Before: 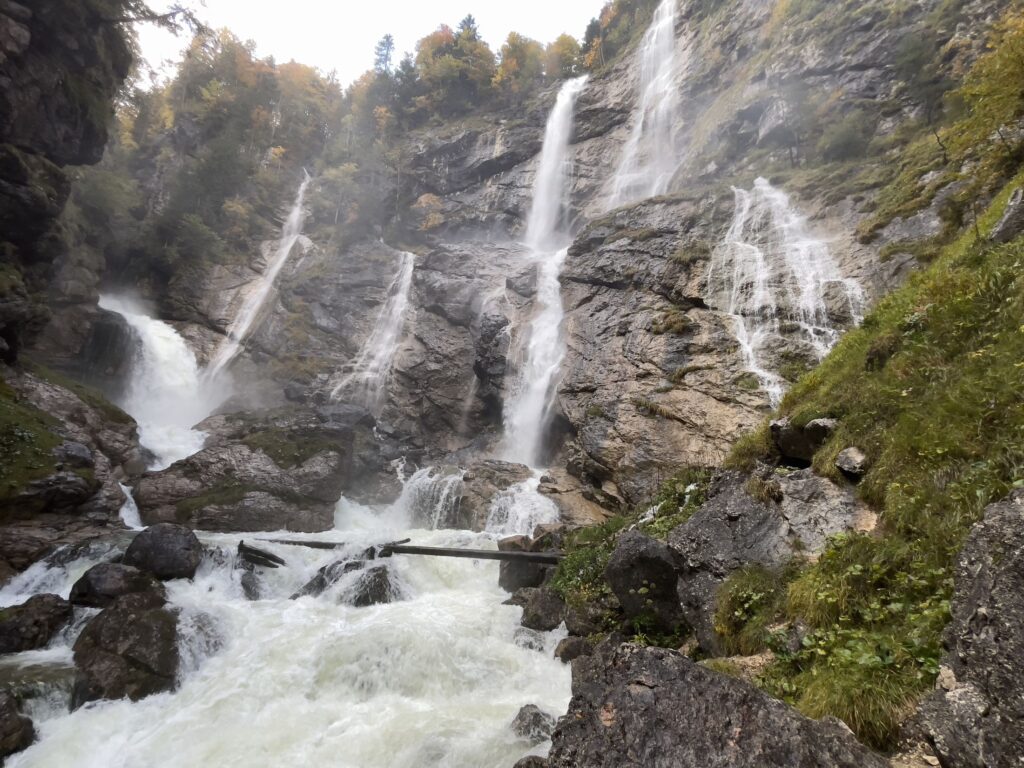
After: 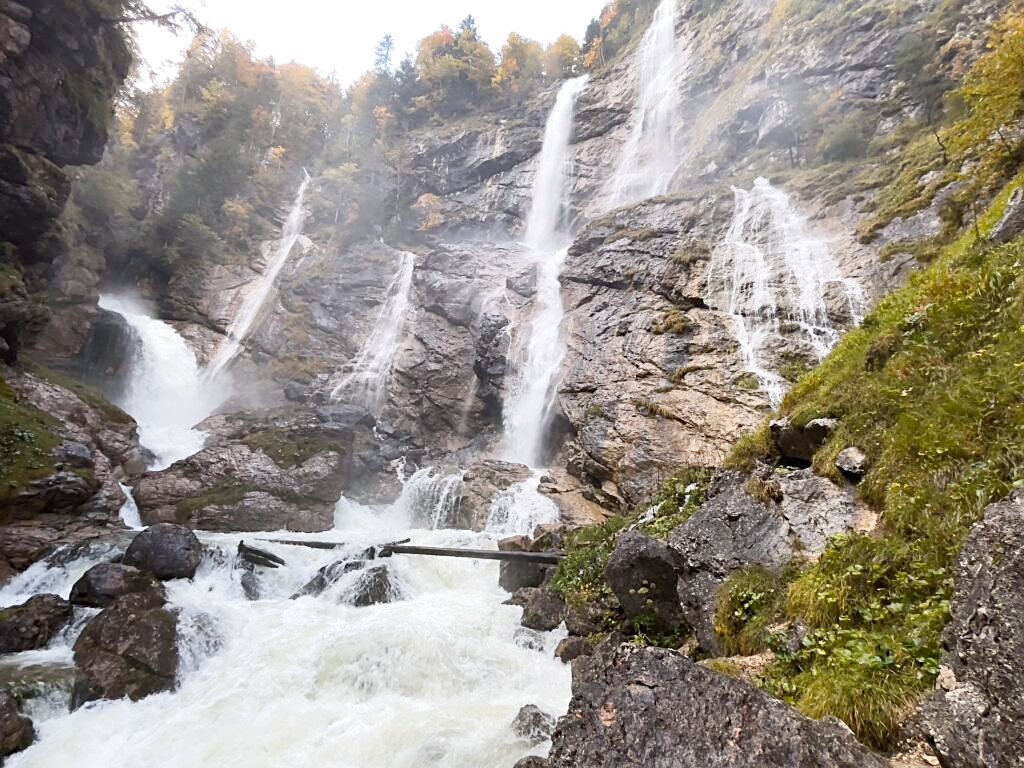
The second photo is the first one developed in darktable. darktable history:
sharpen: on, module defaults
color calibration: output R [1.063, -0.012, -0.003, 0], output G [0, 1.022, 0.021, 0], output B [-0.079, 0.047, 1, 0], illuminant as shot in camera, x 0.358, y 0.373, temperature 4628.91 K
base curve: curves: ch0 [(0, 0) (0.204, 0.334) (0.55, 0.733) (1, 1)], preserve colors none
